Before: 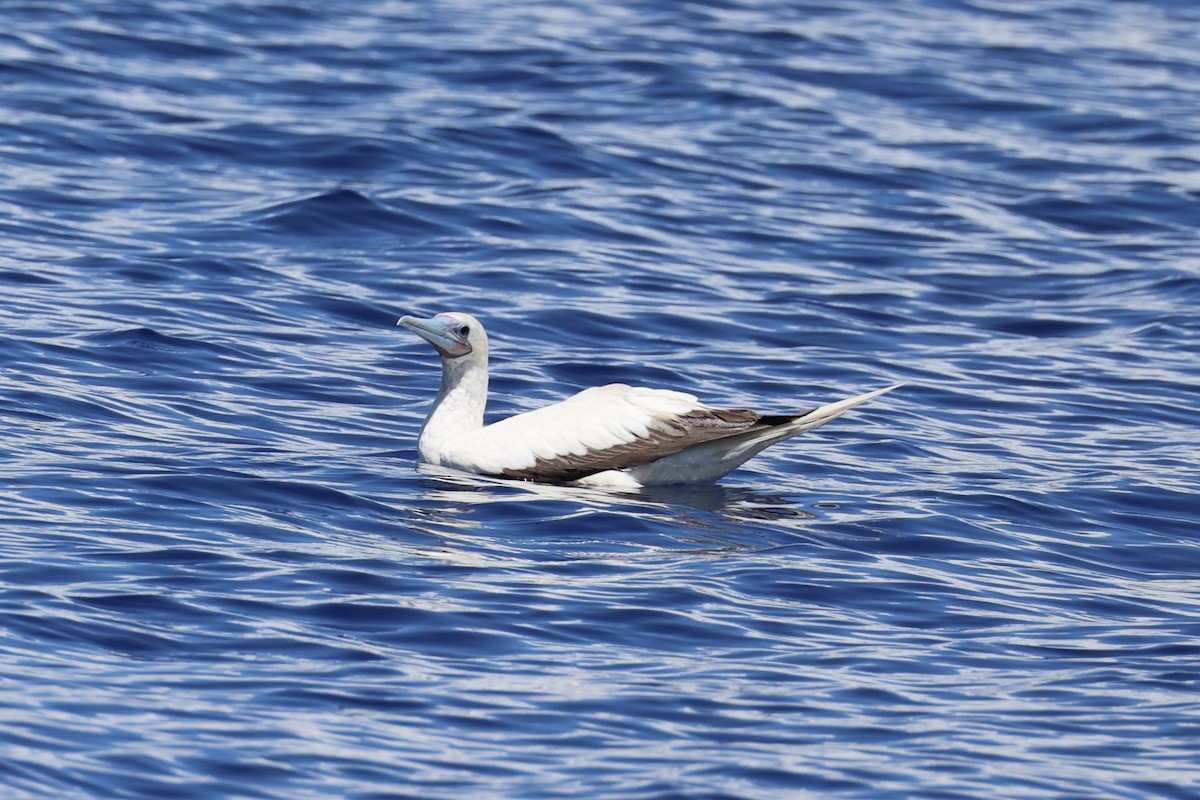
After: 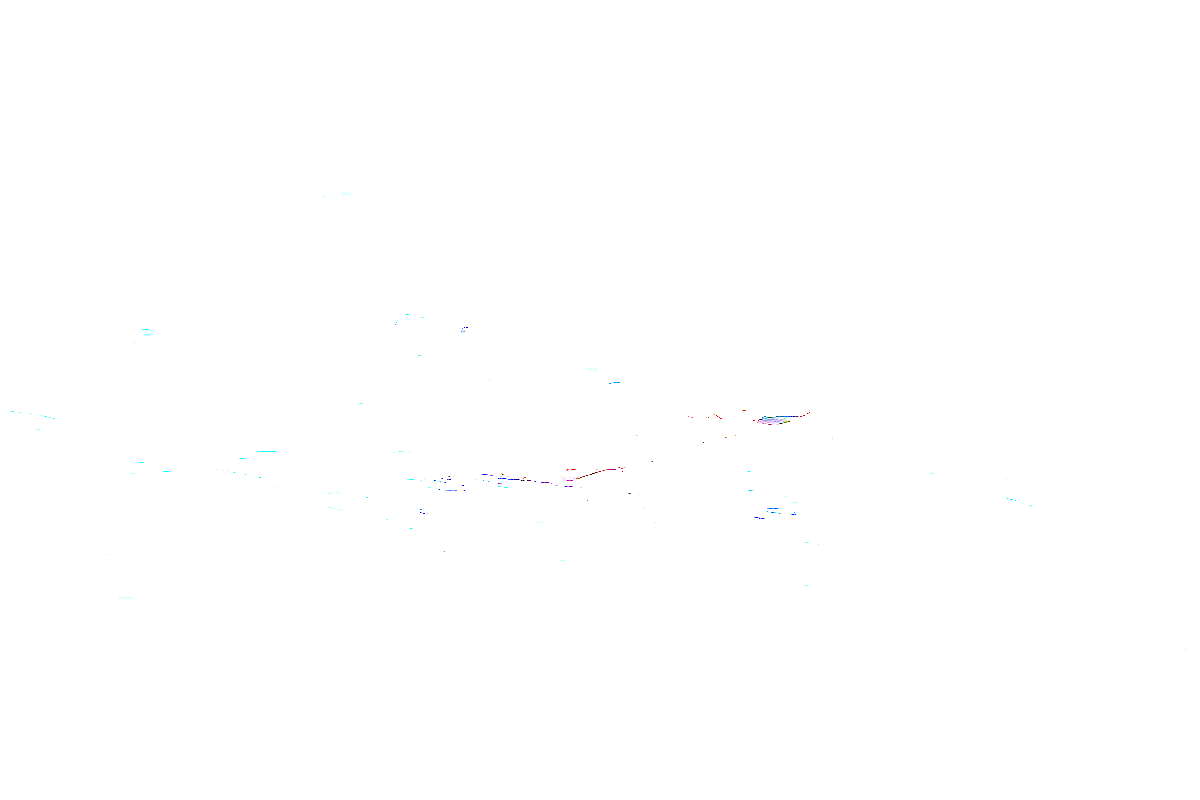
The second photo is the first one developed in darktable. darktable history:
exposure: exposure 7.951 EV, compensate exposure bias true, compensate highlight preservation false
